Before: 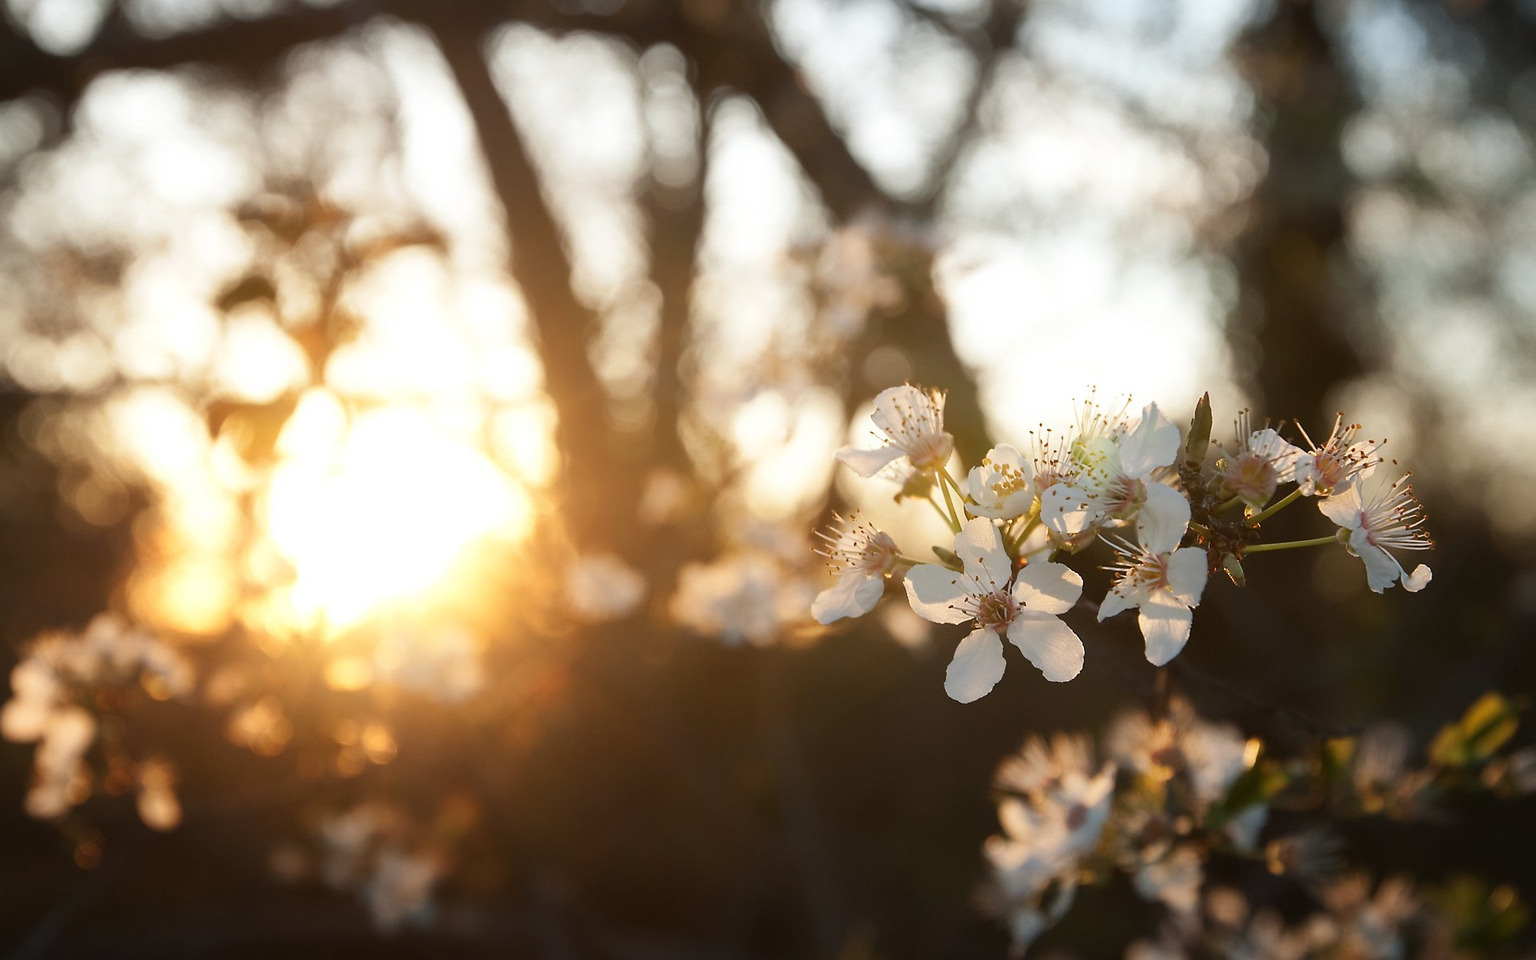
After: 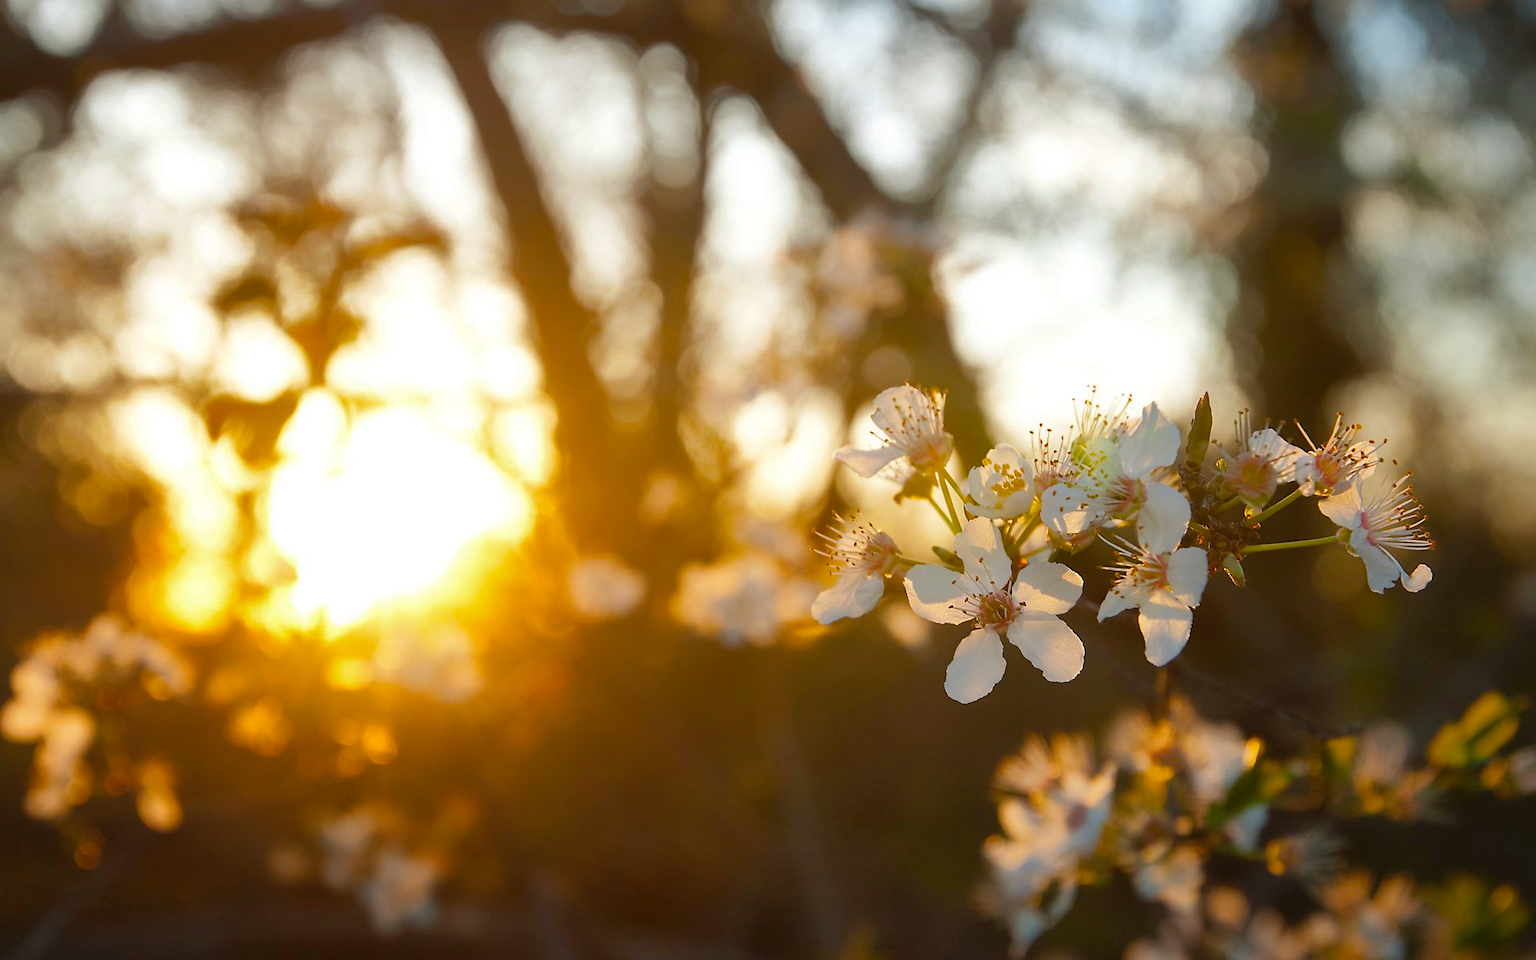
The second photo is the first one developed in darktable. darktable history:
color balance rgb: linear chroma grading › global chroma 9.916%, perceptual saturation grading › global saturation 29.473%, global vibrance 15.095%
shadows and highlights: highlights color adjustment 32.03%
